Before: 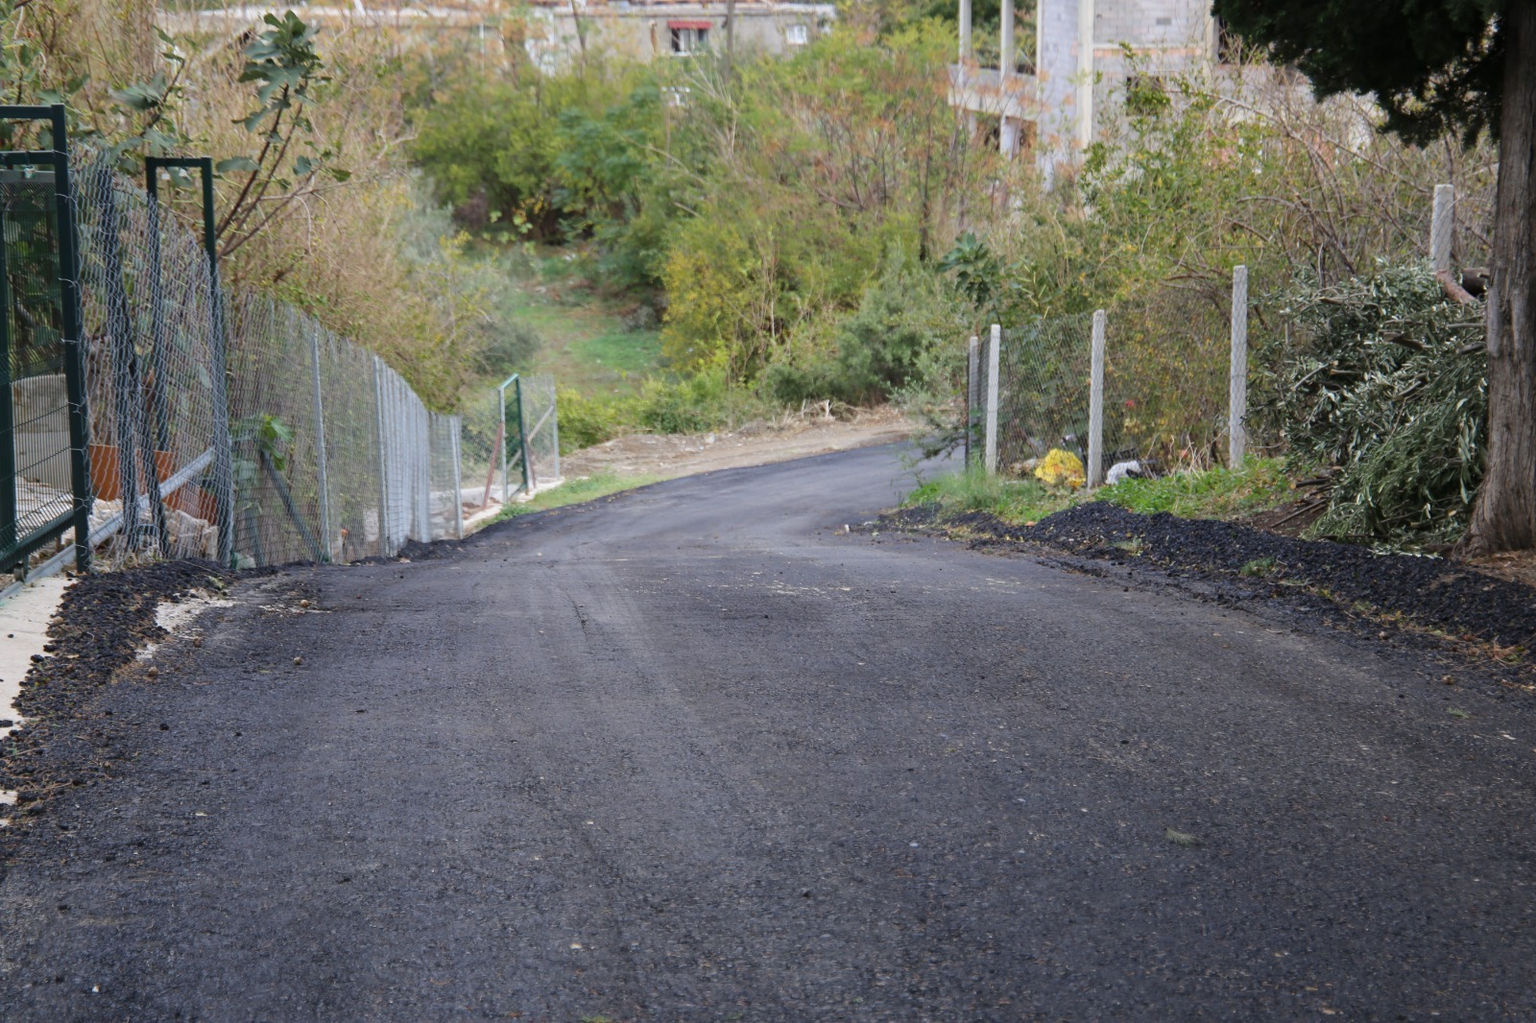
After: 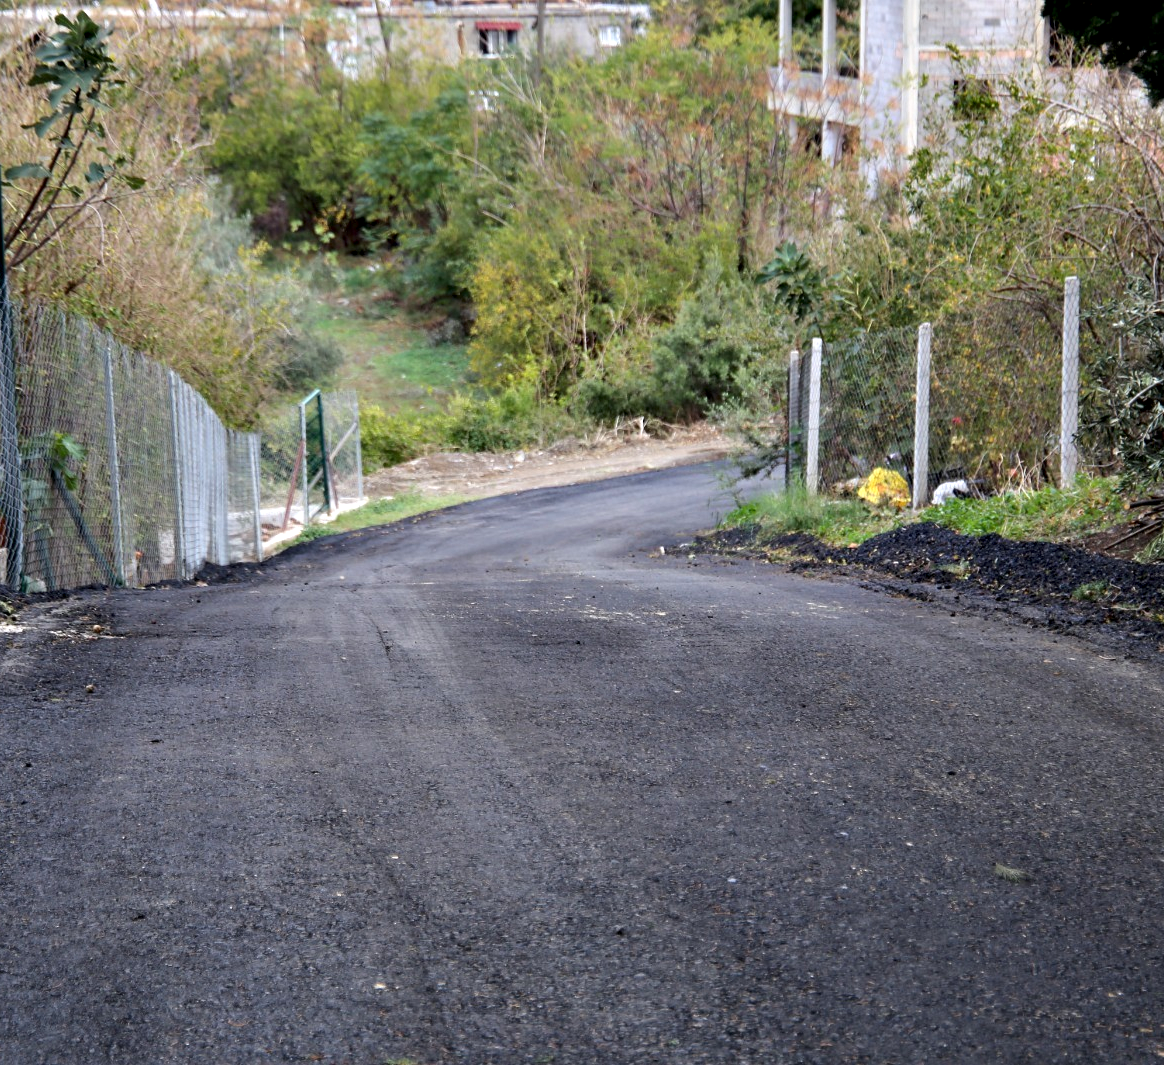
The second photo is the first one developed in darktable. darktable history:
contrast equalizer: y [[0.6 ×6], [0.55 ×6], [0 ×6], [0 ×6], [0 ×6]]
crop: left 13.768%, top 0%, right 13.444%
